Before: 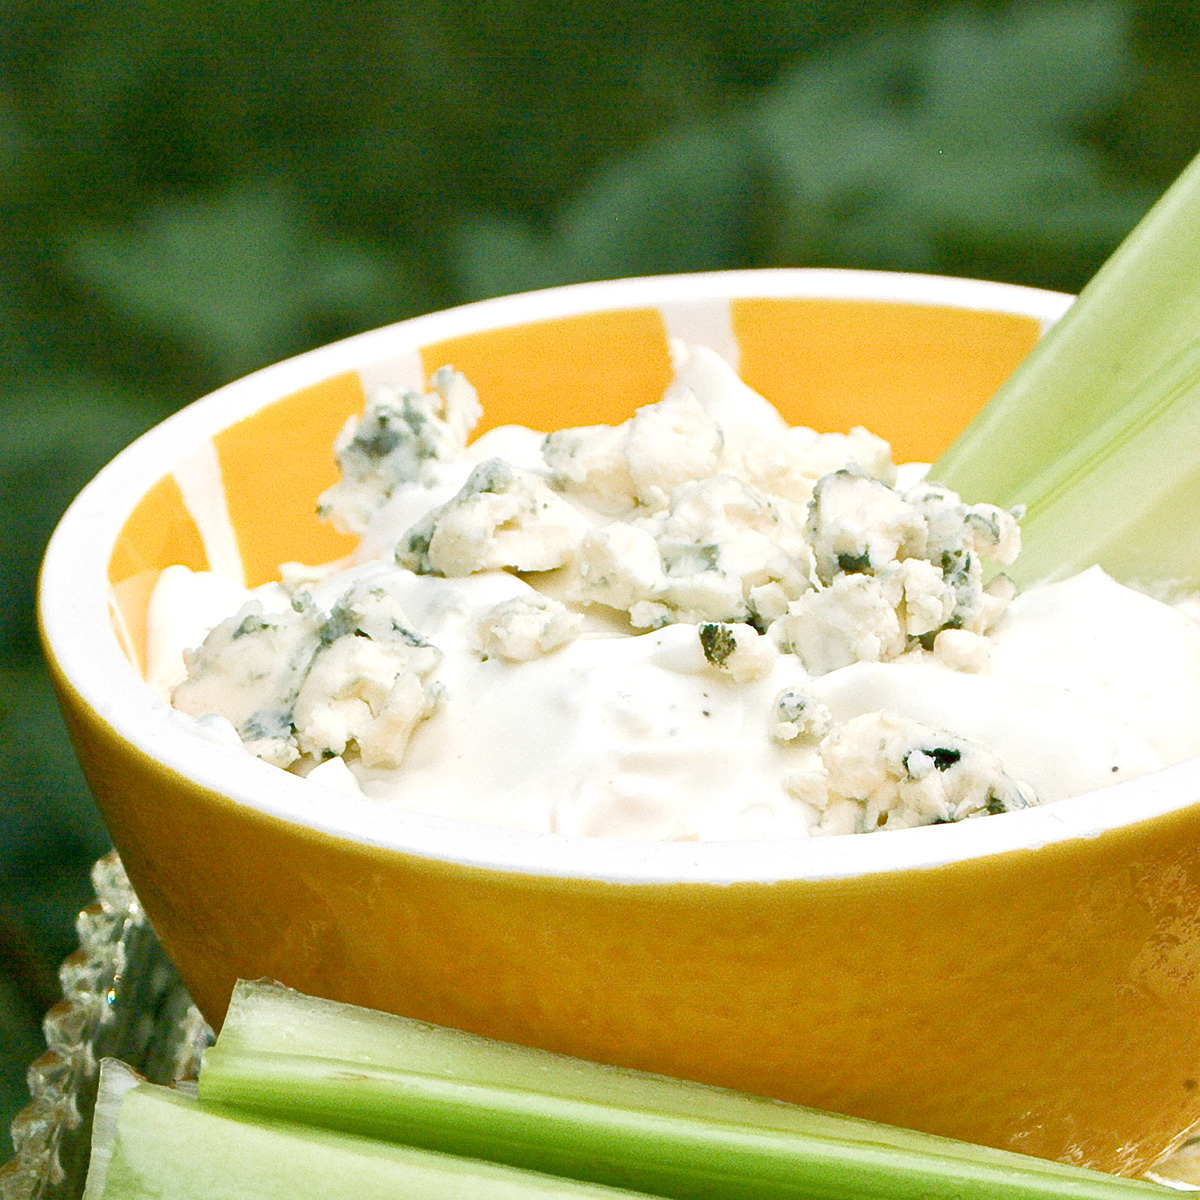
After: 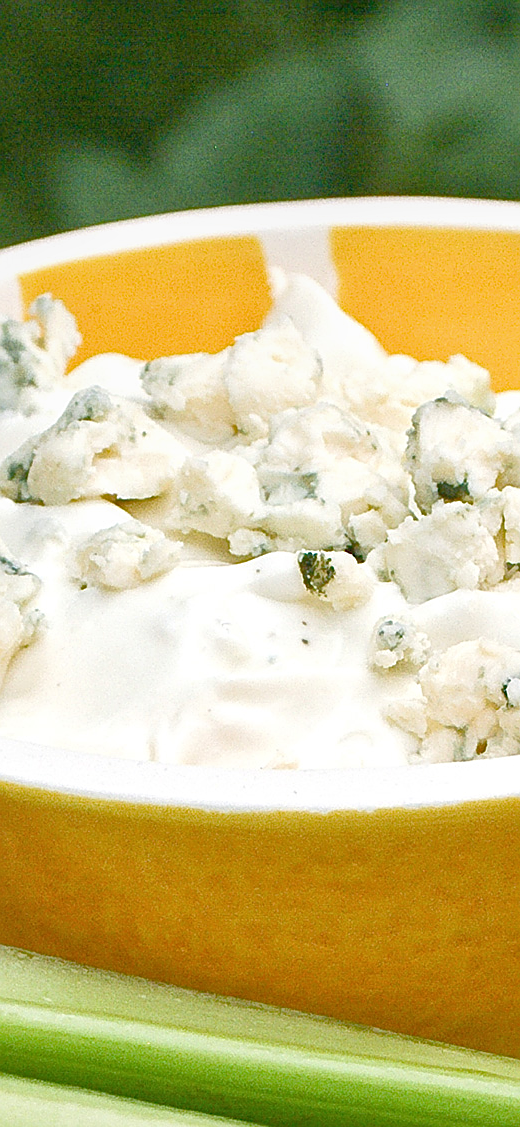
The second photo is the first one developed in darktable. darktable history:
local contrast: detail 110%
sharpen: on, module defaults
exposure: black level correction 0, compensate exposure bias true, compensate highlight preservation false
crop: left 33.452%, top 6.025%, right 23.155%
